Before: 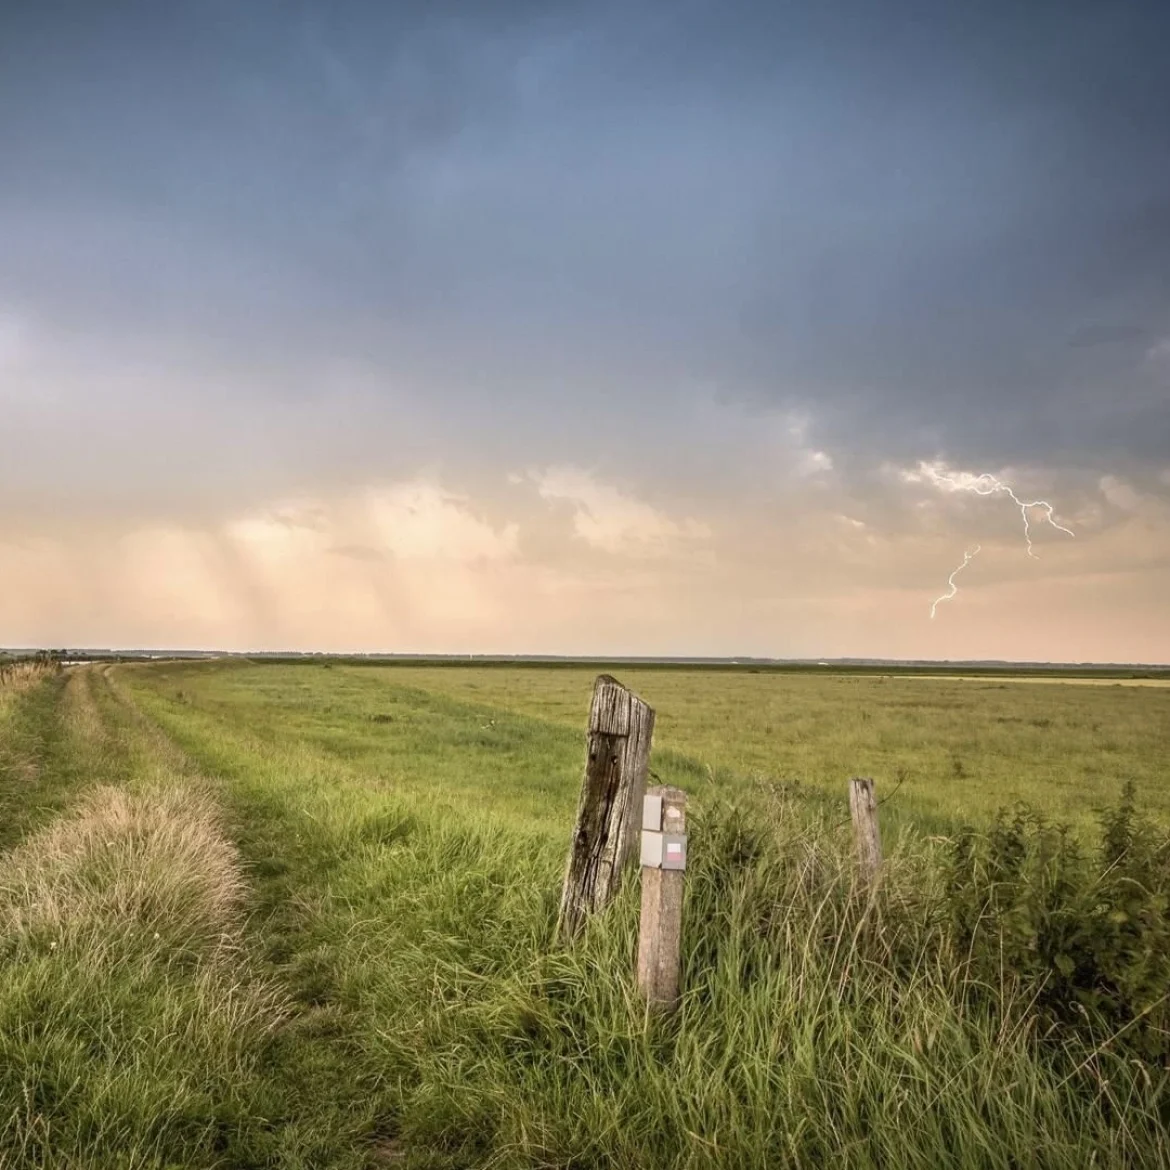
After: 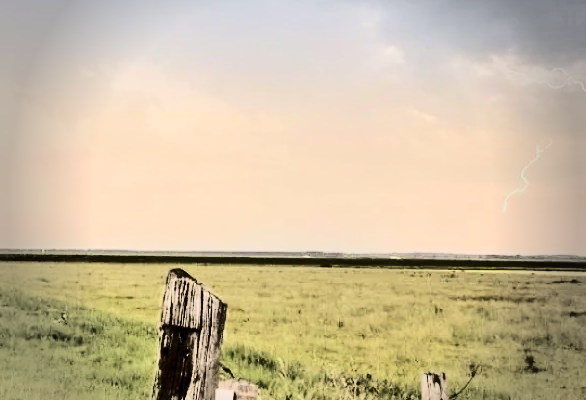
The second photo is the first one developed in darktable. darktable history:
contrast brightness saturation: contrast 0.278
exposure: black level correction 0, exposure 1 EV, compensate highlight preservation false
vignetting: fall-off start 68.49%, fall-off radius 29.96%, brightness -0.458, saturation -0.3, width/height ratio 0.989, shape 0.863
filmic rgb: black relative exposure -6.13 EV, white relative exposure 6.95 EV, hardness 2.26, color science v6 (2022)
tone equalizer: on, module defaults
color correction: highlights b* 0.061, saturation 0.995
crop: left 36.633%, top 34.751%, right 13.211%, bottom 31.019%
color balance rgb: perceptual saturation grading › global saturation 0.771%, perceptual brilliance grading › highlights 2.025%, perceptual brilliance grading › mid-tones -49.663%, perceptual brilliance grading › shadows -50.152%
